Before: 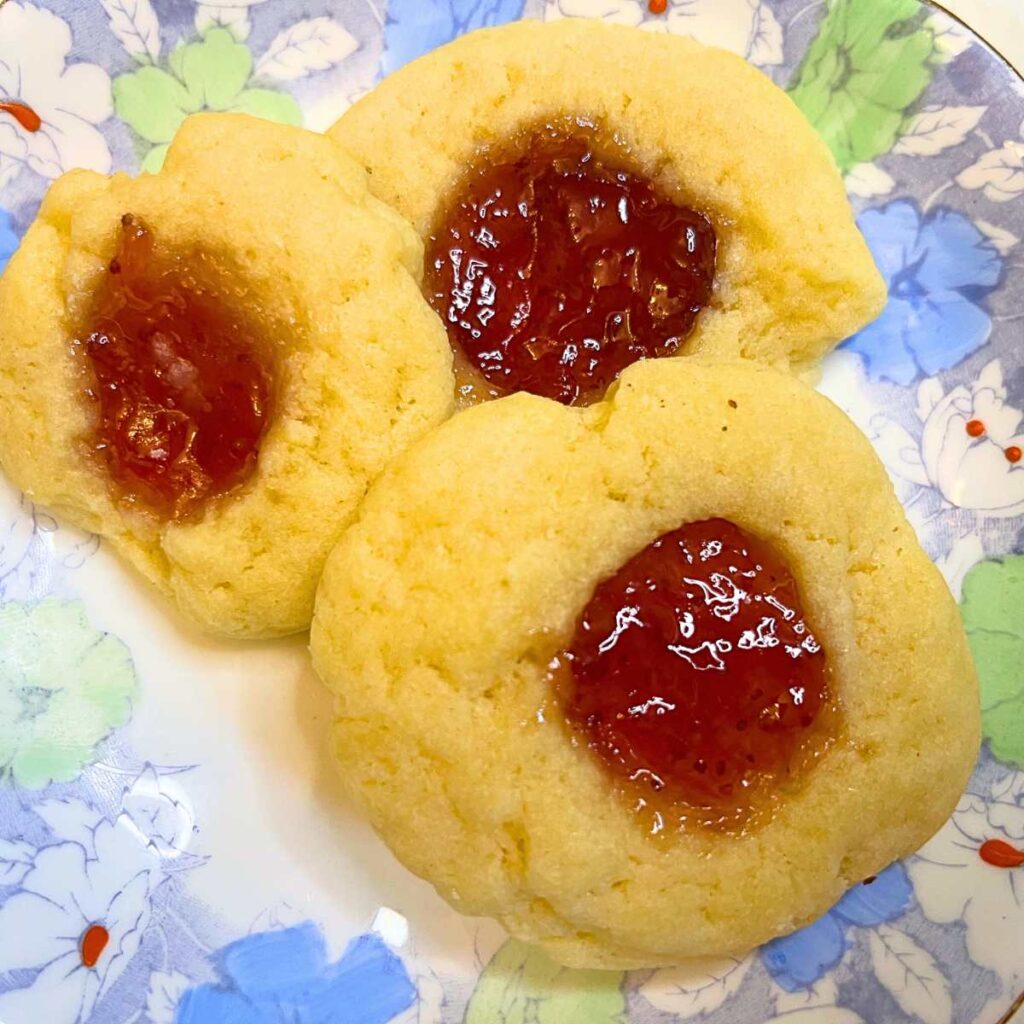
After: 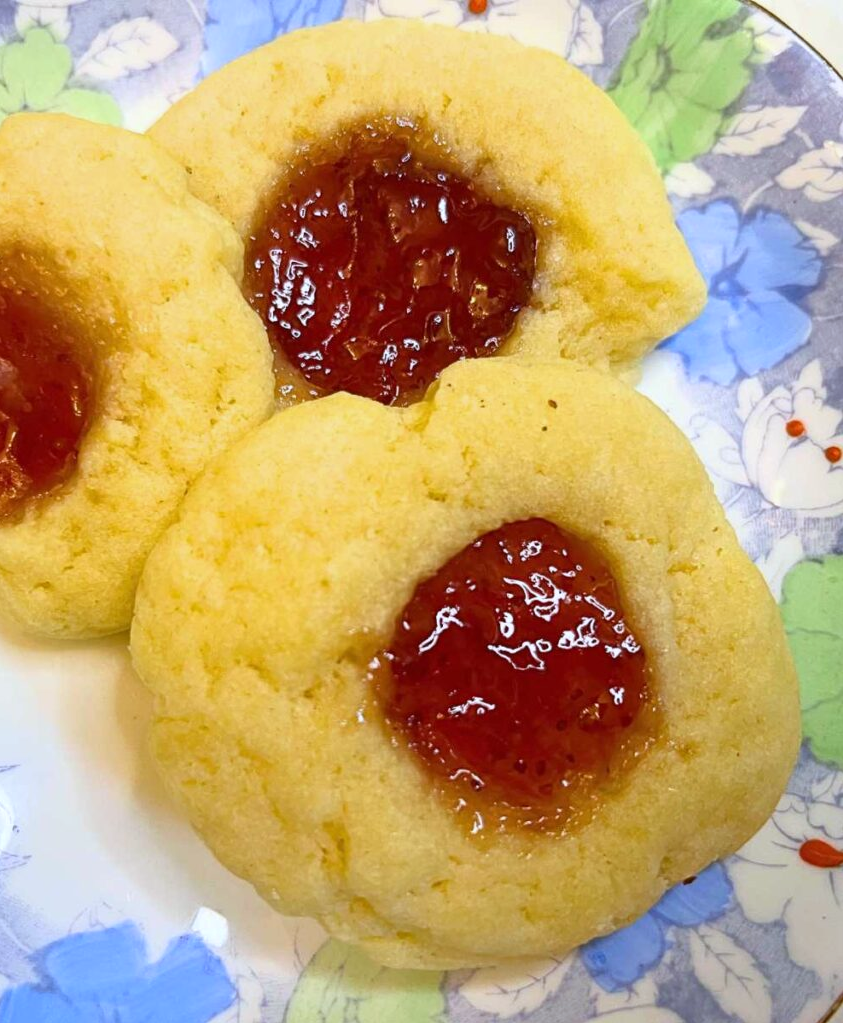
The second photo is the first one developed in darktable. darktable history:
white balance: red 0.967, blue 1.049
crop: left 17.582%, bottom 0.031%
